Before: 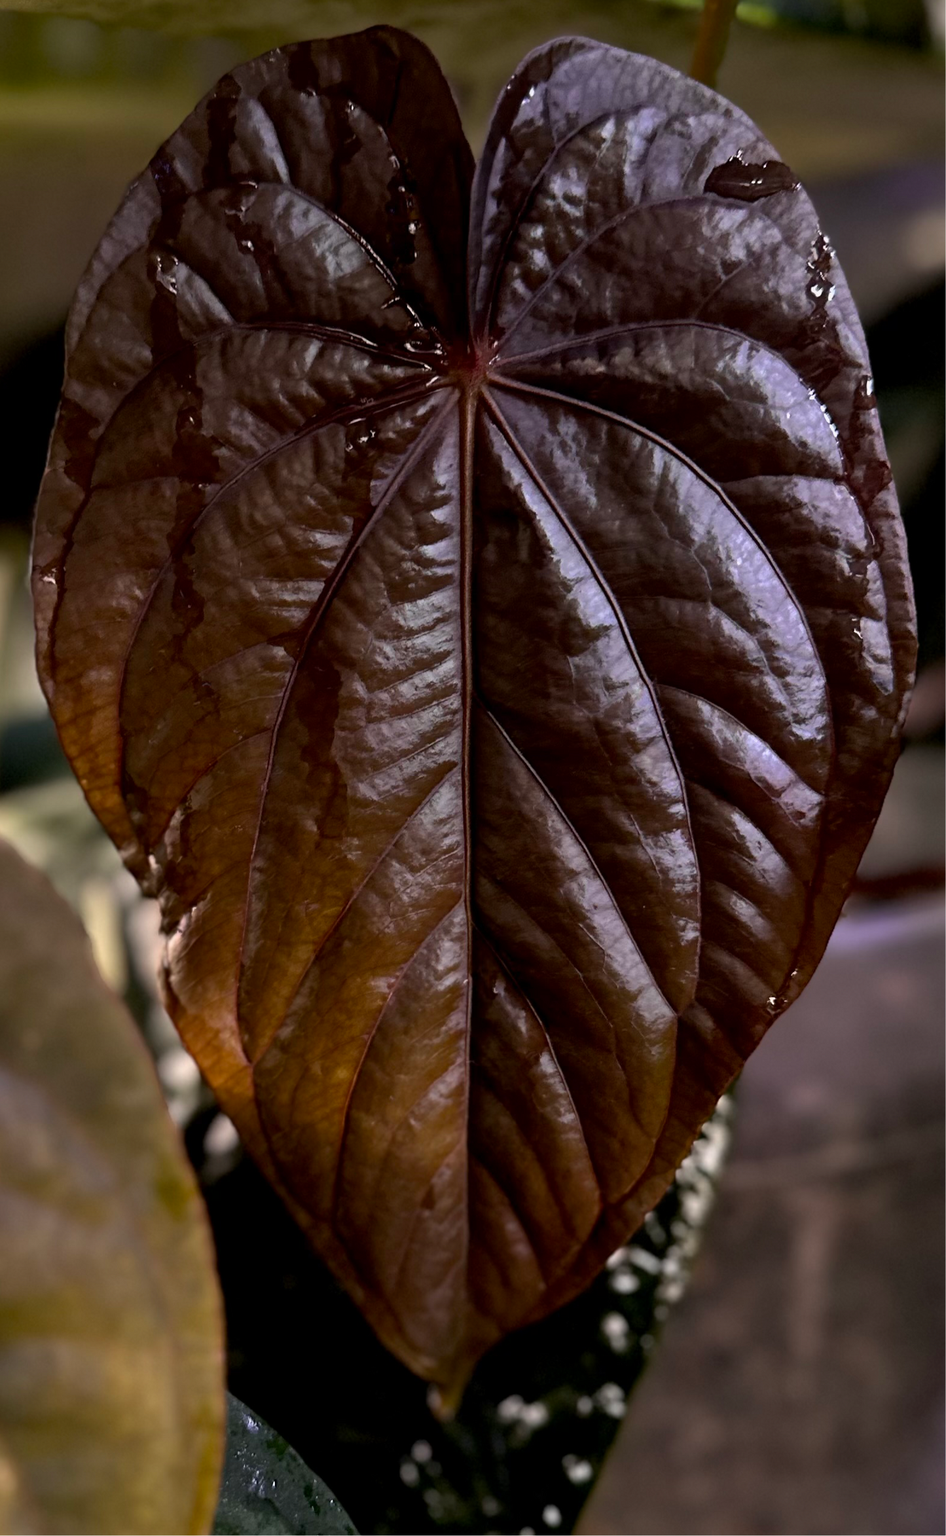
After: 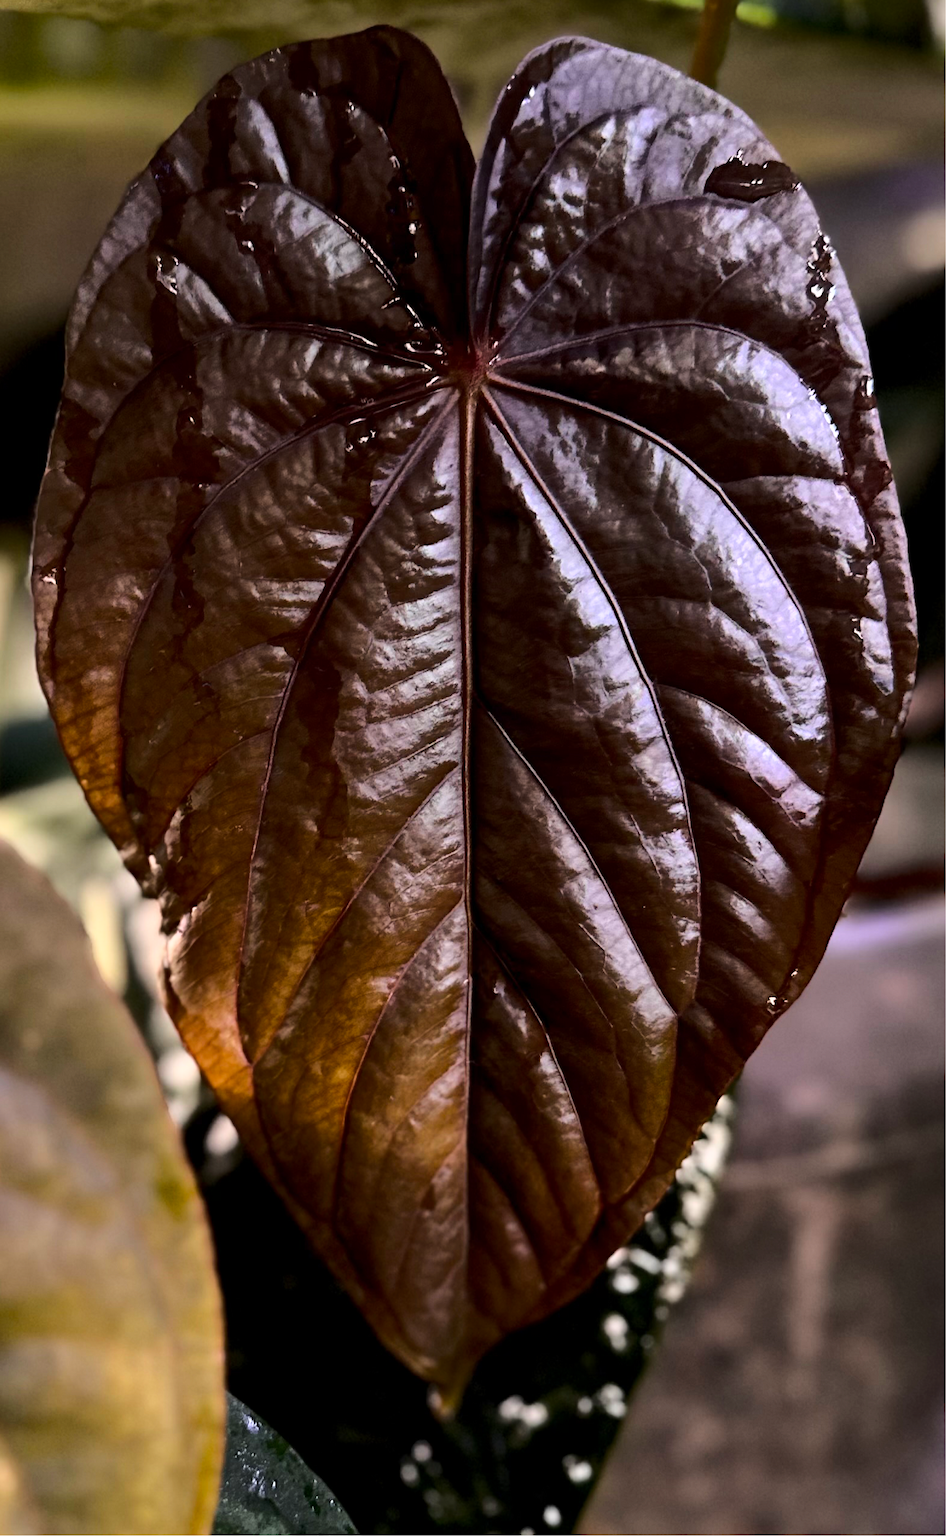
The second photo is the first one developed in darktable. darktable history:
base curve: curves: ch0 [(0, 0) (0.032, 0.037) (0.105, 0.228) (0.435, 0.76) (0.856, 0.983) (1, 1)]
